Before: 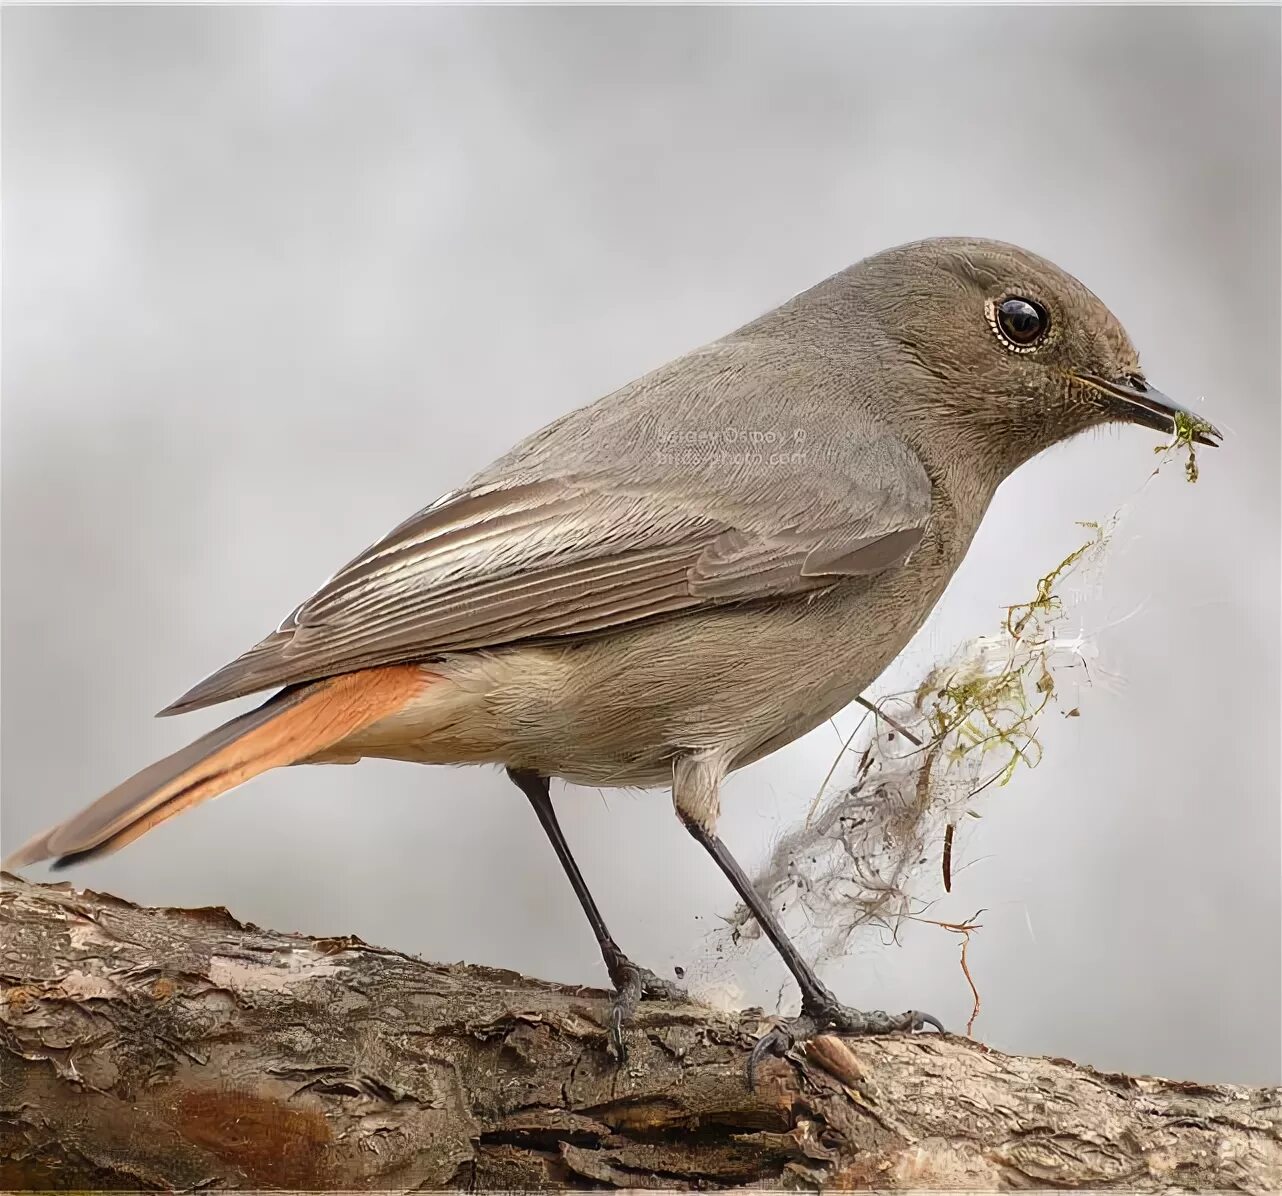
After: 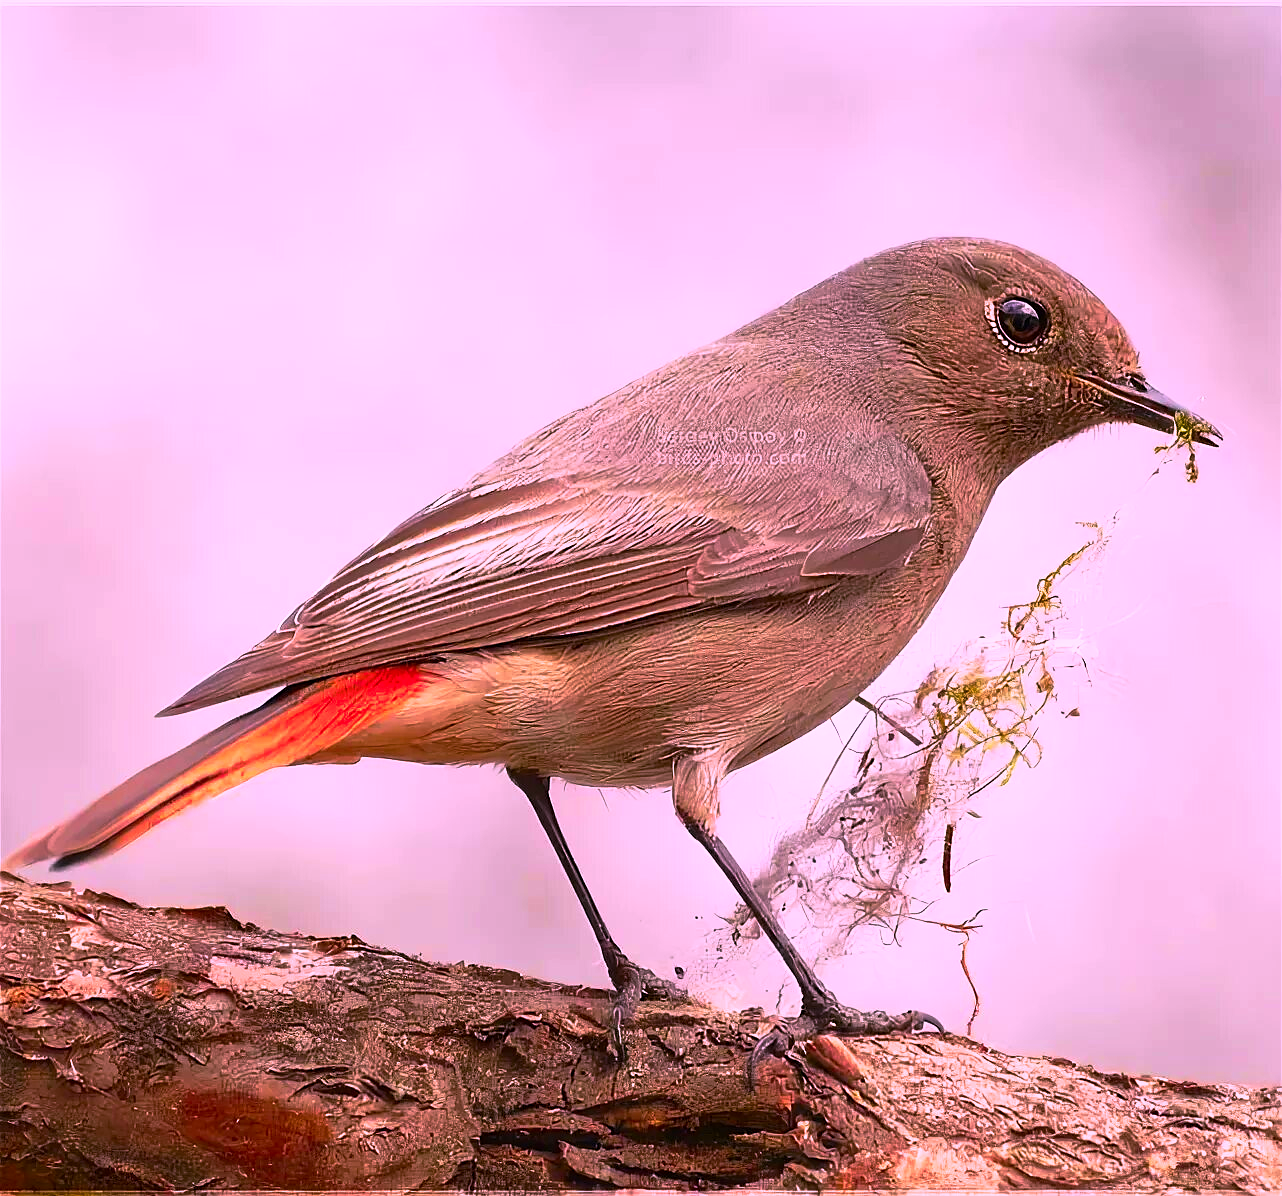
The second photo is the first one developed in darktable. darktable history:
sharpen: radius 1.504, amount 0.411, threshold 1.342
exposure: exposure 0.02 EV, compensate highlight preservation false
base curve: curves: ch0 [(0, 0) (0.257, 0.25) (0.482, 0.586) (0.757, 0.871) (1, 1)], preserve colors none
color correction: highlights a* 19.4, highlights b* -11.78, saturation 1.67
contrast brightness saturation: contrast 0.071
